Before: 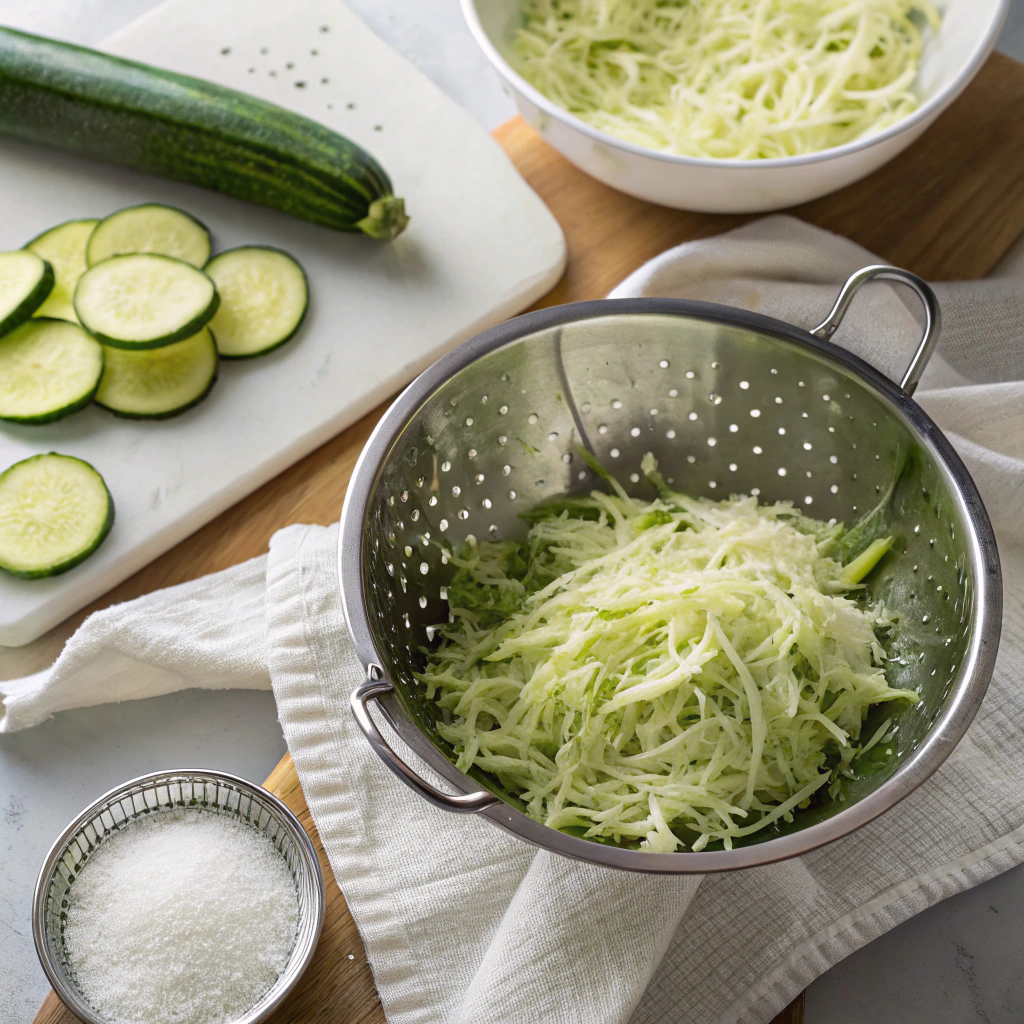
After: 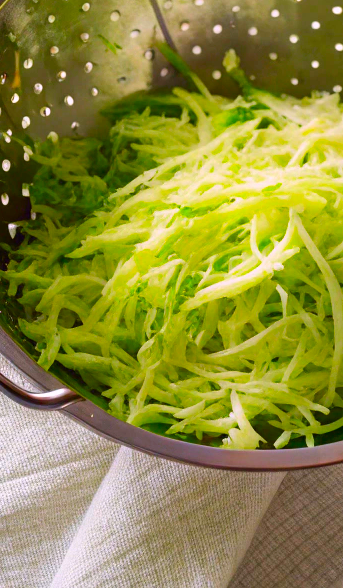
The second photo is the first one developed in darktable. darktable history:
color correction: highlights a* 1.62, highlights b* -1.74, saturation 2.53
crop: left 40.831%, top 39.453%, right 25.621%, bottom 3.105%
color balance rgb: perceptual saturation grading › global saturation -1.649%, perceptual saturation grading › highlights -7.151%, perceptual saturation grading › mid-tones 7.866%, perceptual saturation grading › shadows 5.02%, perceptual brilliance grading › global brilliance 2.903%, saturation formula JzAzBz (2021)
